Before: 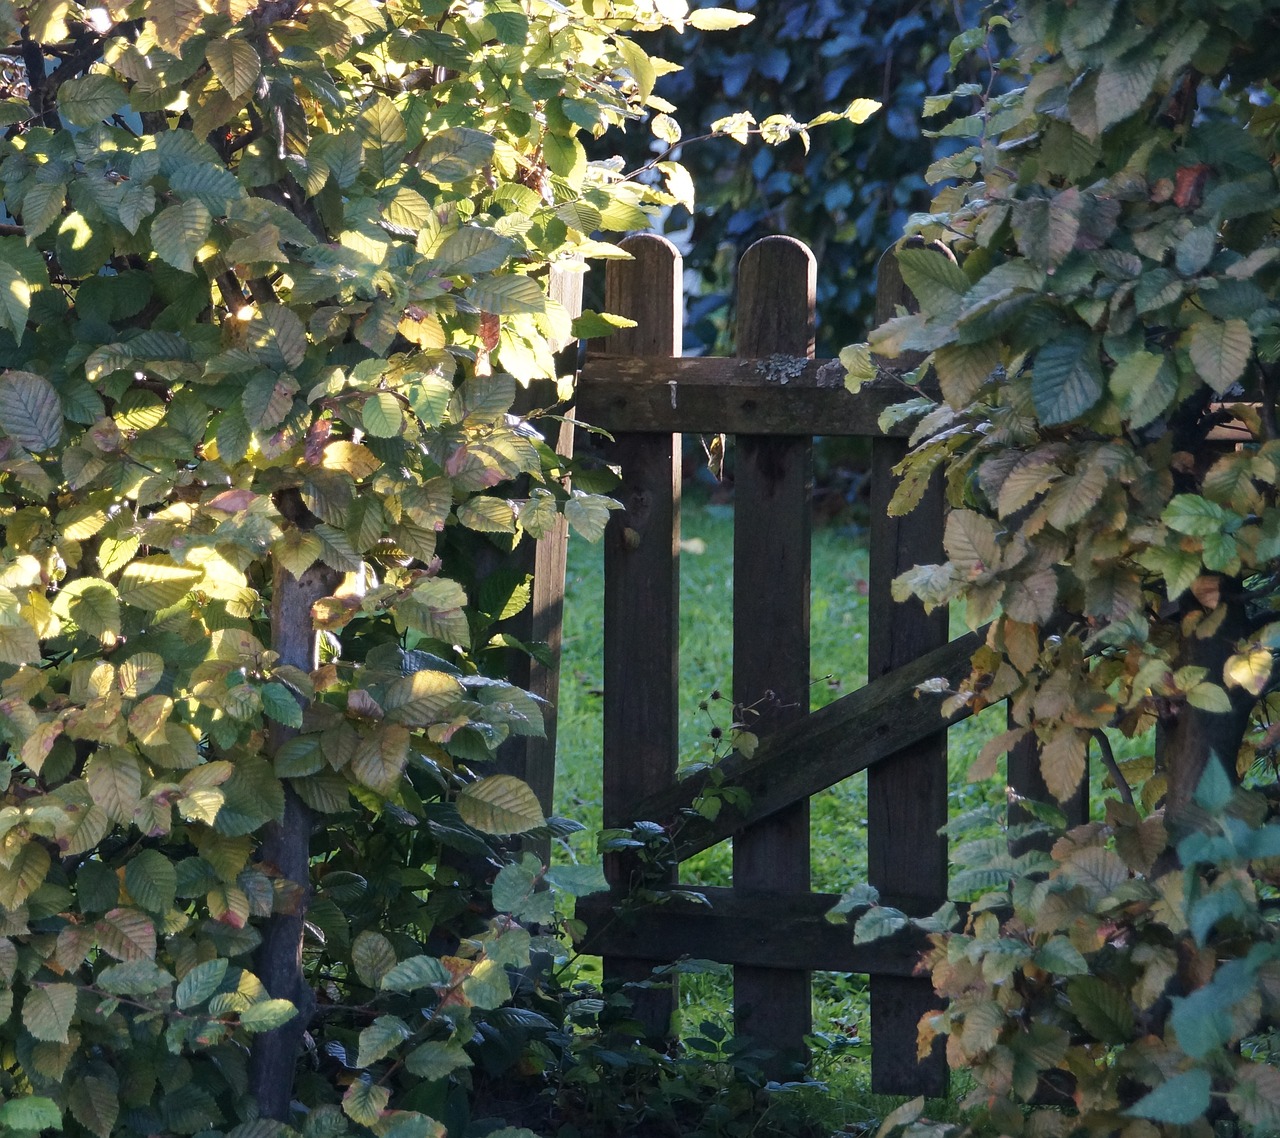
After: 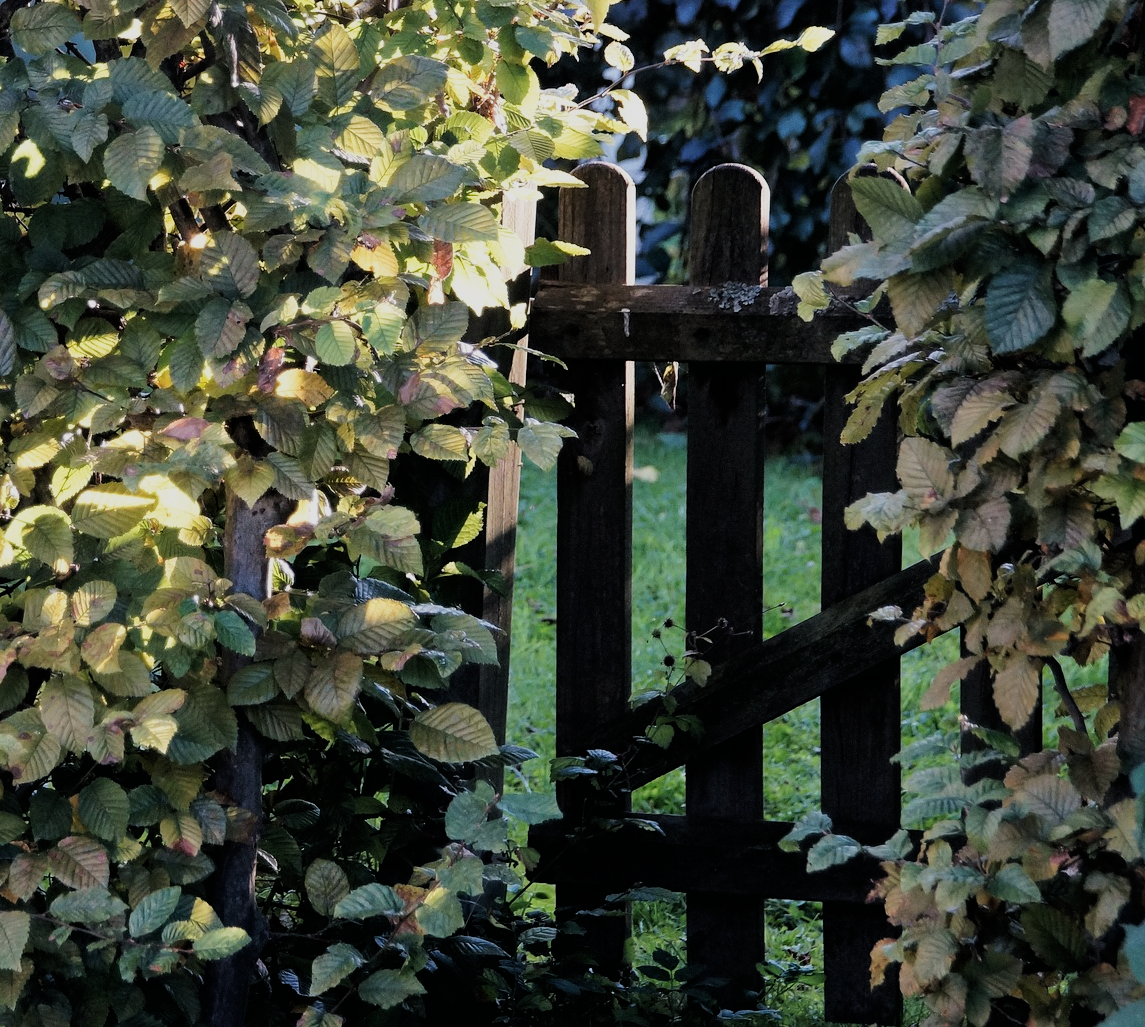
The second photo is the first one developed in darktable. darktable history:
filmic rgb: black relative exposure -5.05 EV, white relative exposure 3.96 EV, hardness 2.88, contrast 1.202, highlights saturation mix -31.03%
crop: left 3.717%, top 6.393%, right 6.768%, bottom 3.291%
